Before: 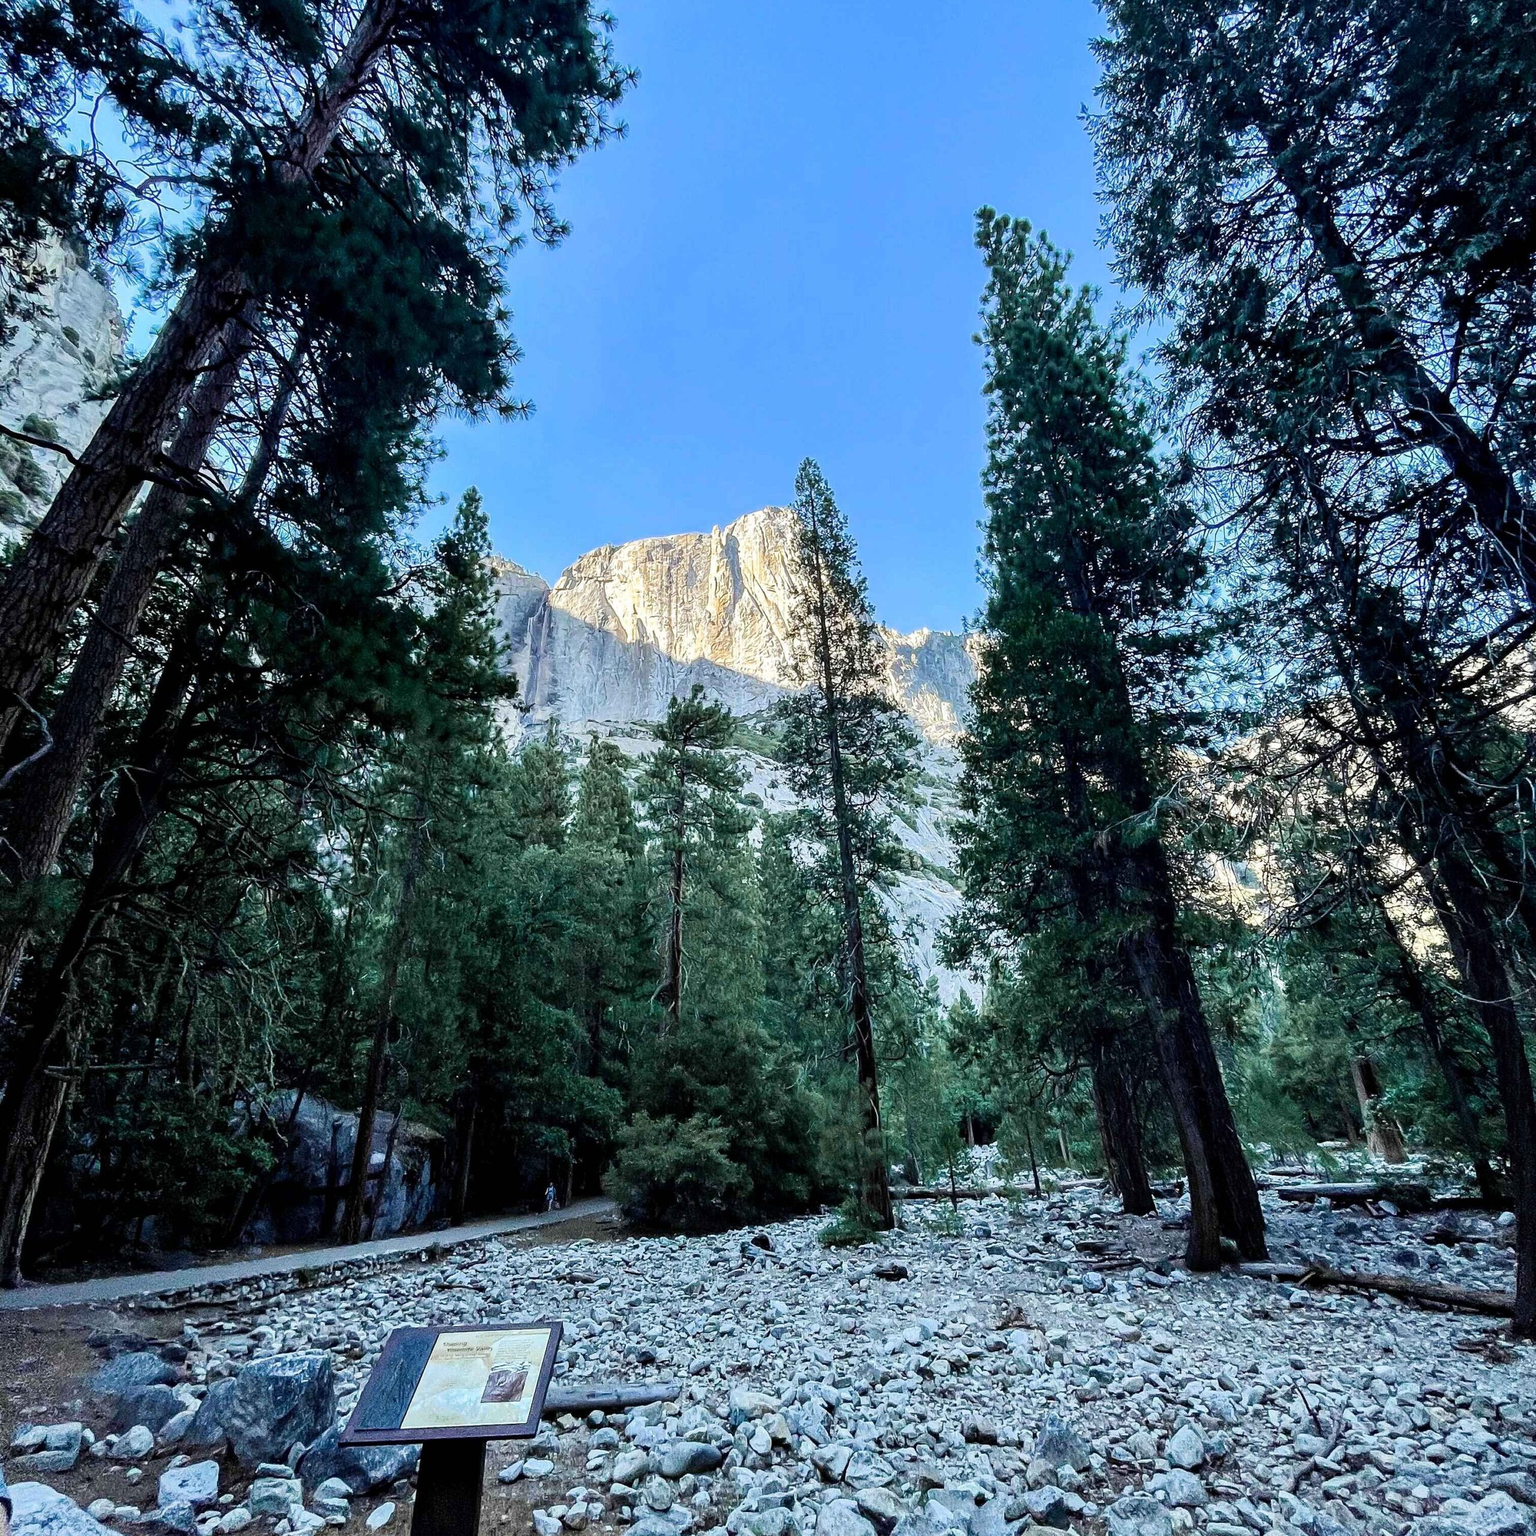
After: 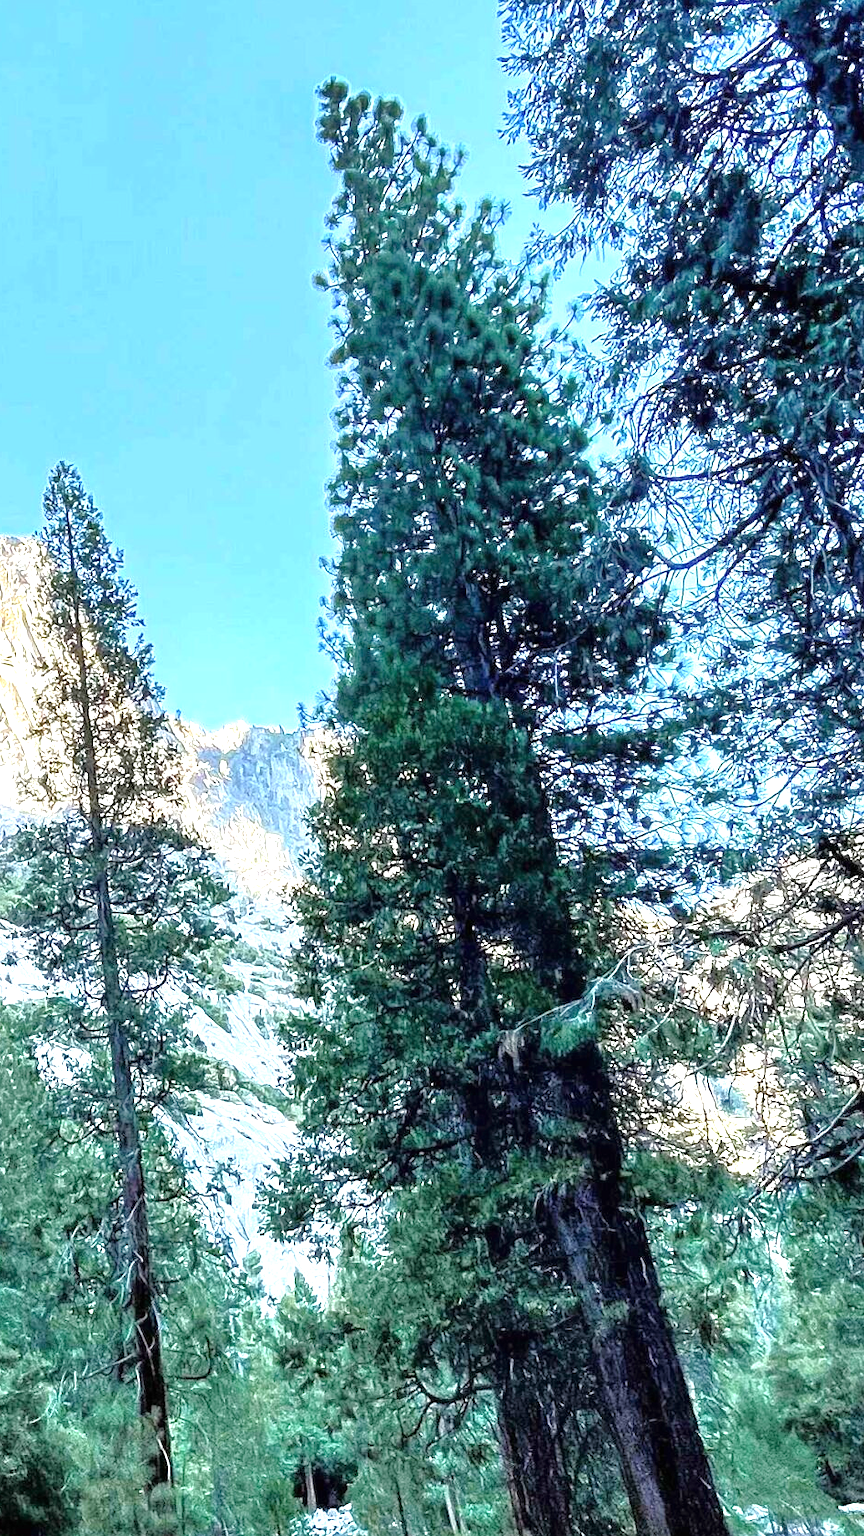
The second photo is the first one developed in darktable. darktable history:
crop and rotate: left 49.936%, top 10.094%, right 13.136%, bottom 24.256%
tone equalizer: -7 EV 0.15 EV, -6 EV 0.6 EV, -5 EV 1.15 EV, -4 EV 1.33 EV, -3 EV 1.15 EV, -2 EV 0.6 EV, -1 EV 0.15 EV, mask exposure compensation -0.5 EV
exposure: black level correction 0, exposure 1 EV, compensate exposure bias true, compensate highlight preservation false
